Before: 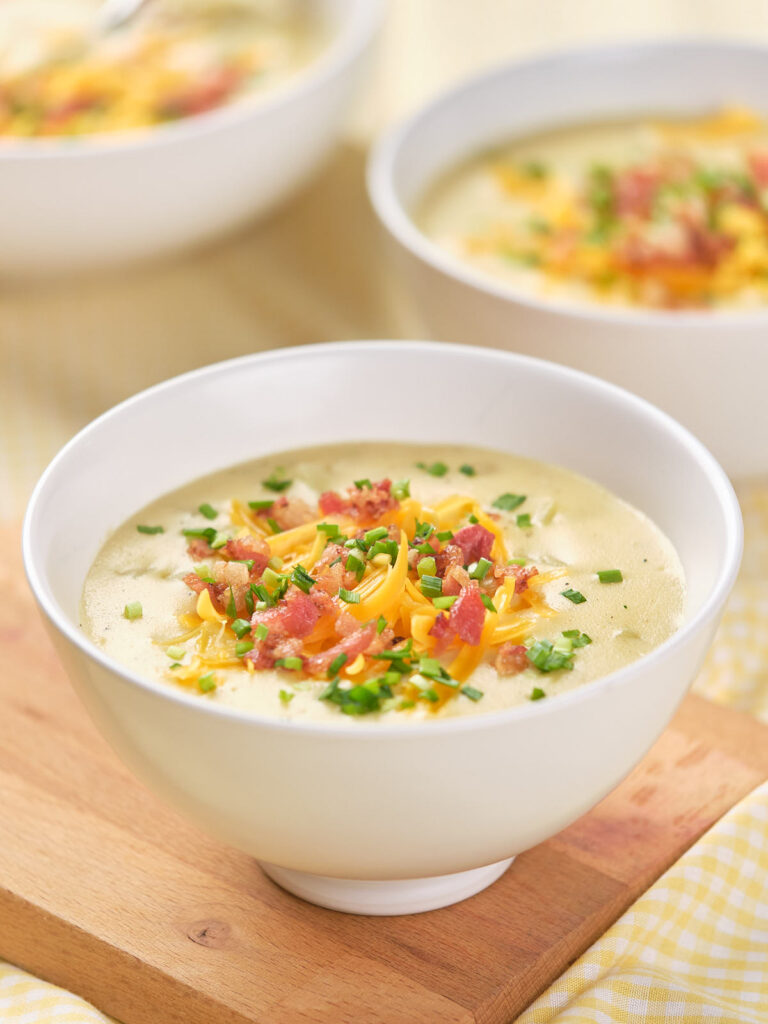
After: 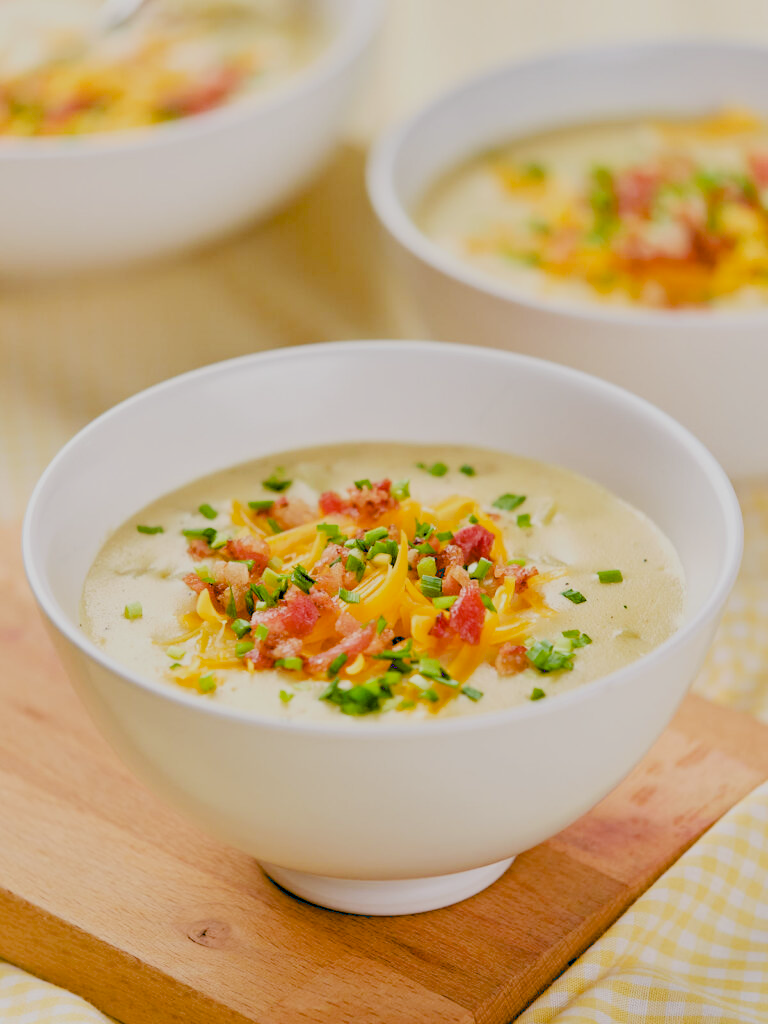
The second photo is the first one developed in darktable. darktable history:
exposure: black level correction 0.056, compensate highlight preservation false
filmic rgb: black relative exposure -7.65 EV, white relative exposure 4.56 EV, hardness 3.61
